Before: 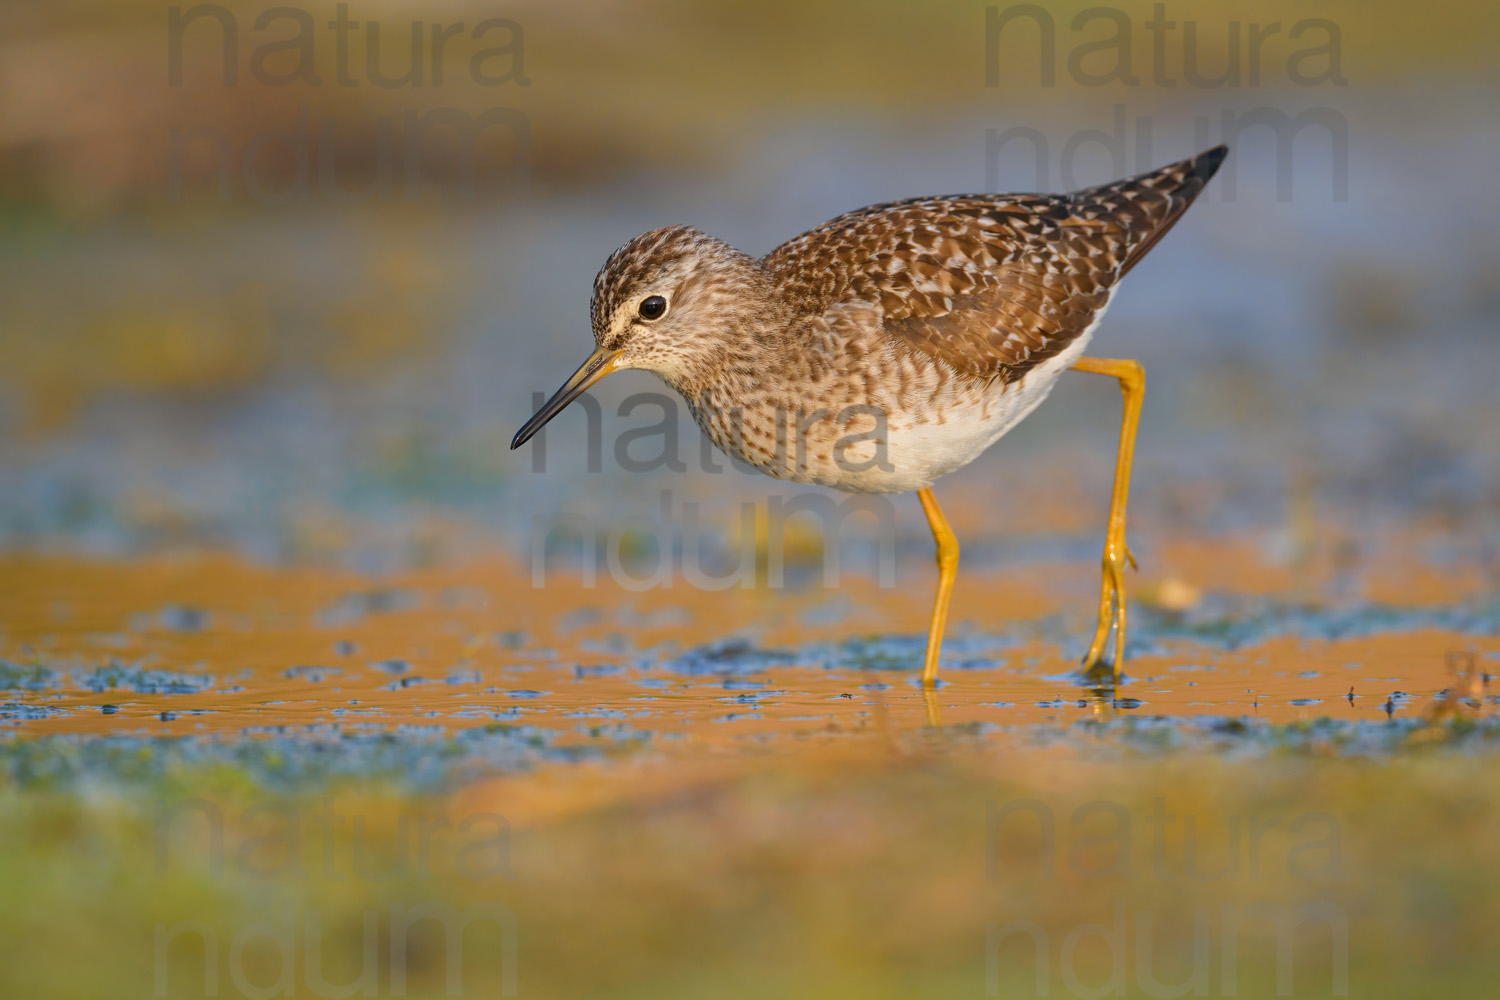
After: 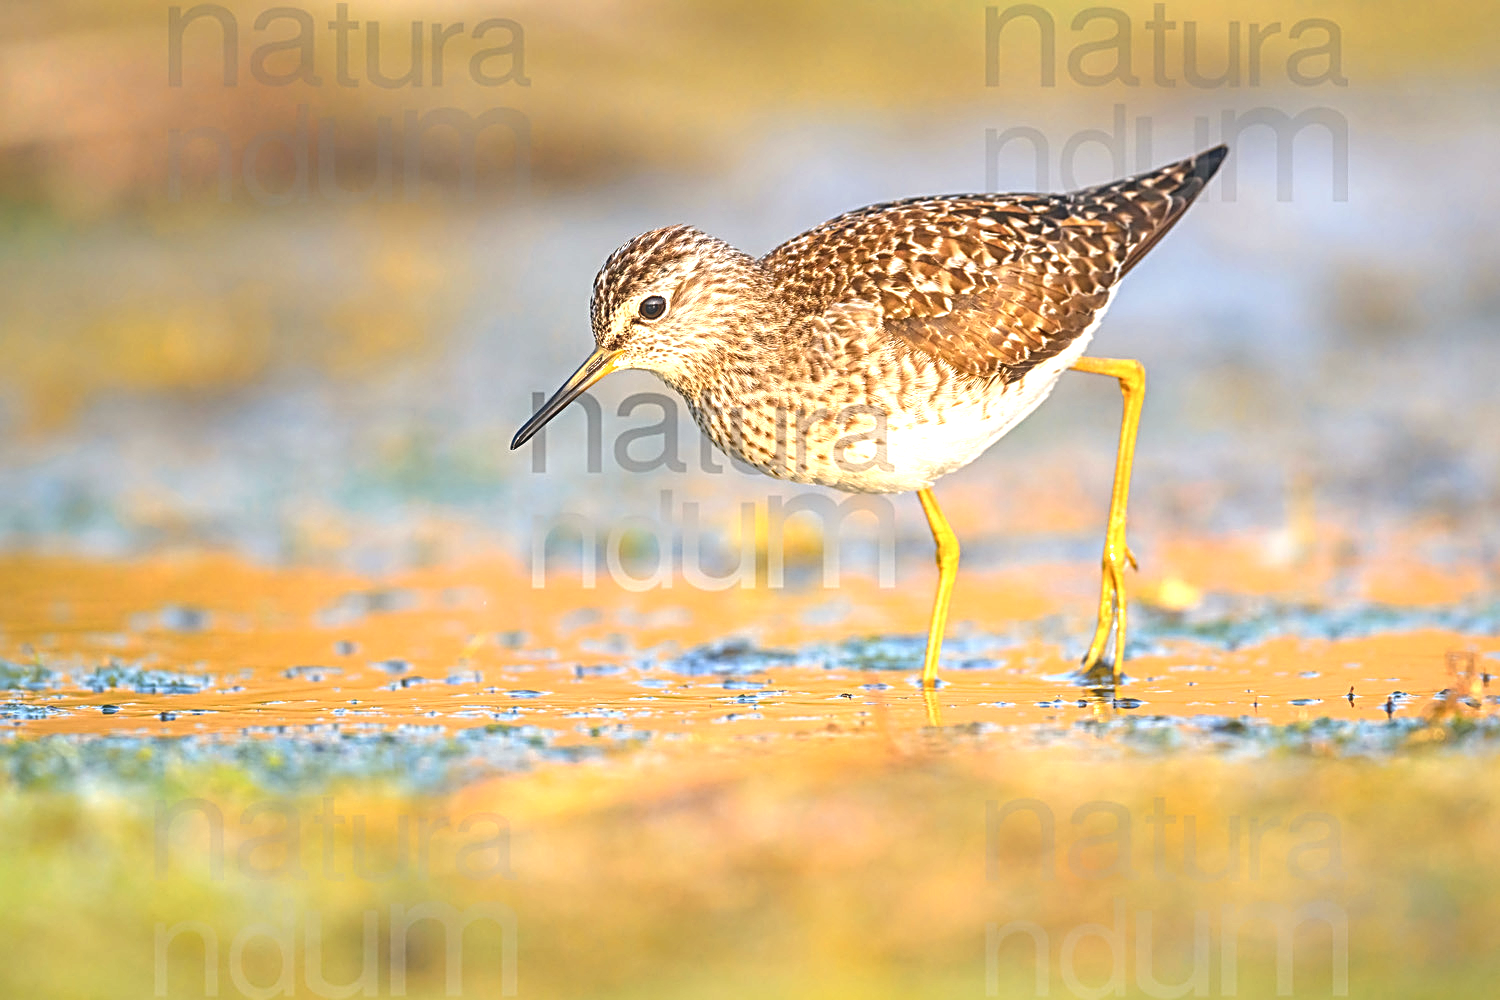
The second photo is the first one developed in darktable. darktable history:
local contrast: on, module defaults
color balance rgb: highlights gain › chroma 2.057%, highlights gain › hue 73.09°, perceptual saturation grading › global saturation -0.182%
exposure: black level correction -0.006, exposure 1 EV, compensate exposure bias true, compensate highlight preservation false
sharpen: radius 2.986, amount 0.756
